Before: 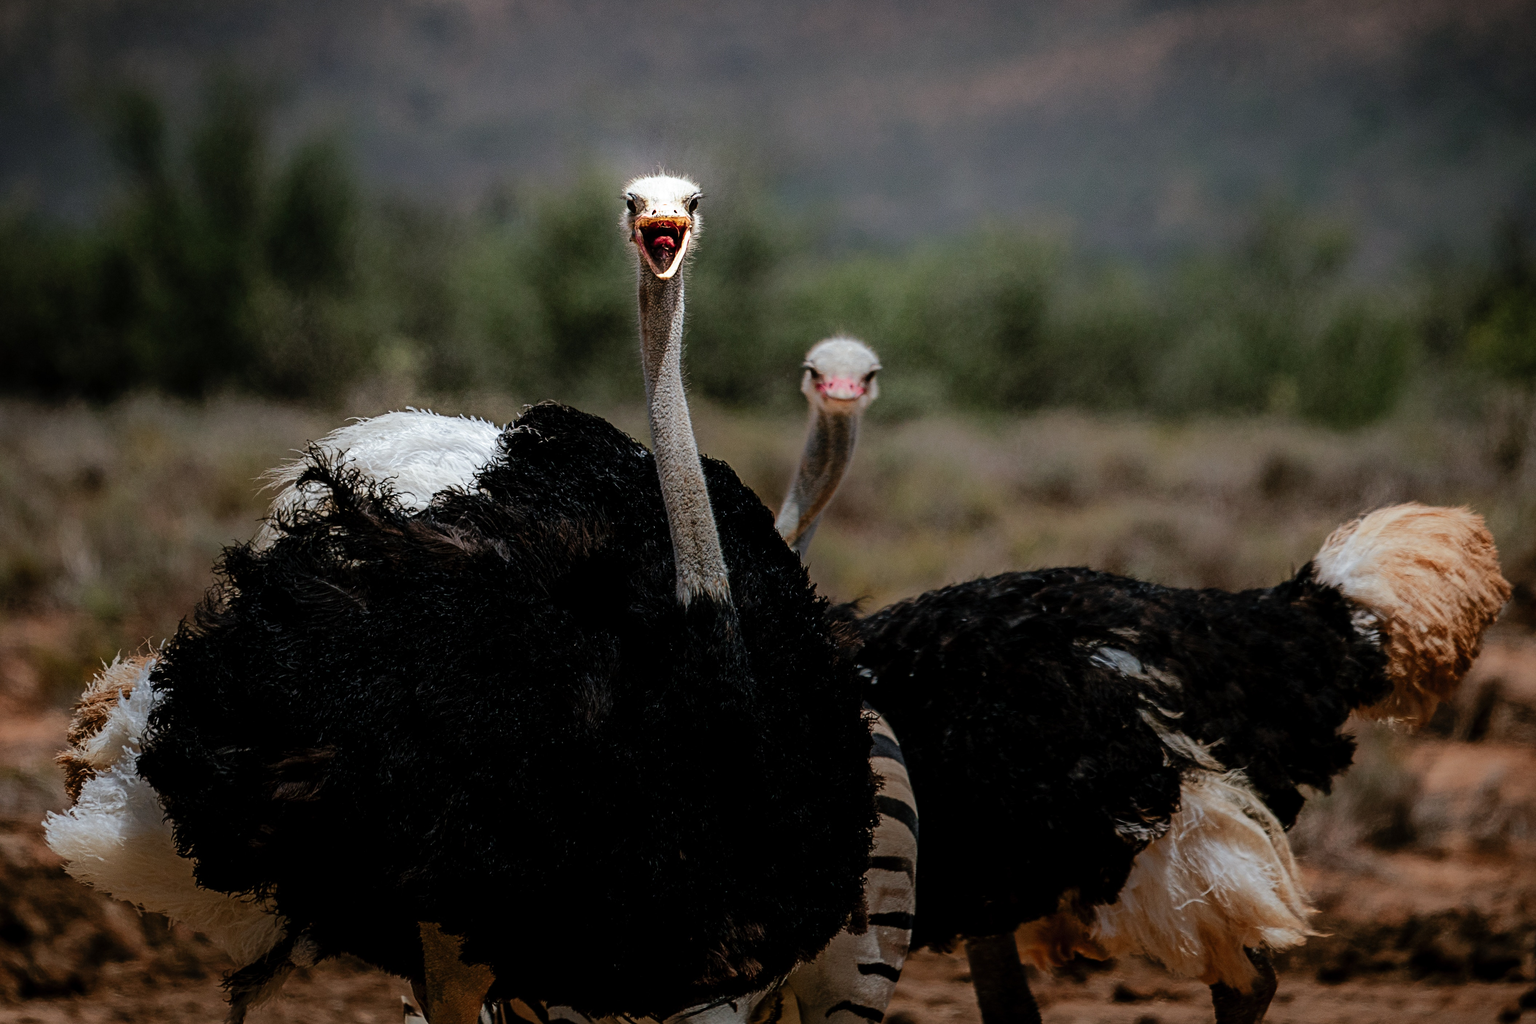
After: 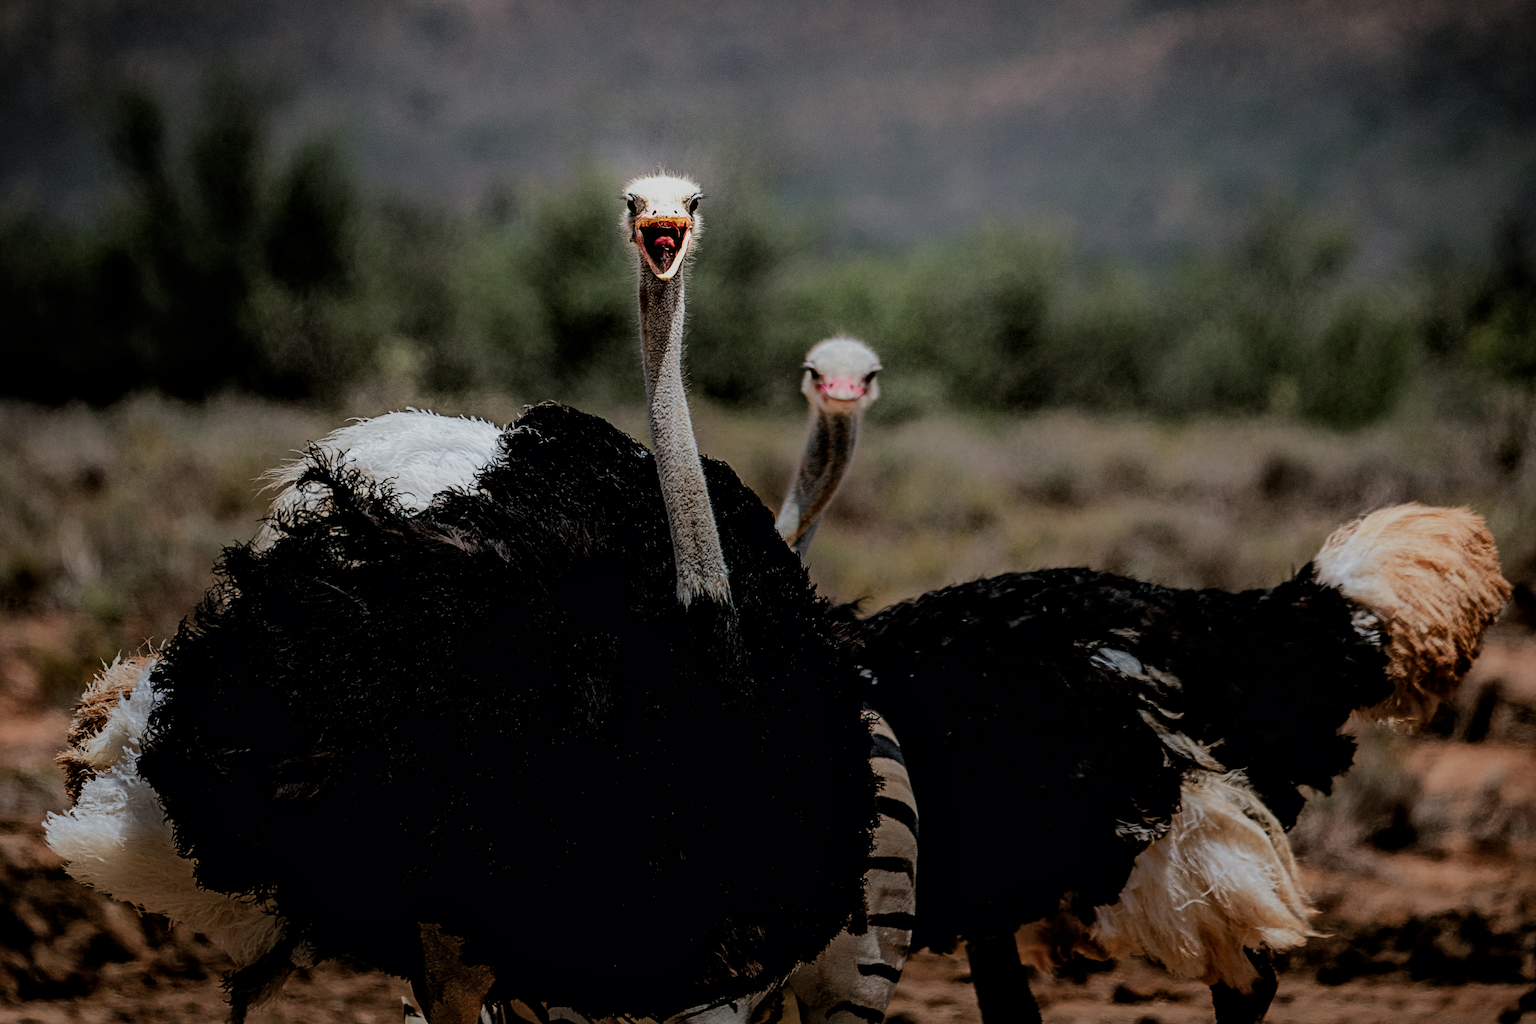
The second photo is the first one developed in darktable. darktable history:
local contrast: mode bilateral grid, contrast 20, coarseness 50, detail 120%, midtone range 0.2
filmic rgb: black relative exposure -7.65 EV, white relative exposure 4.56 EV, hardness 3.61, color science v6 (2022)
